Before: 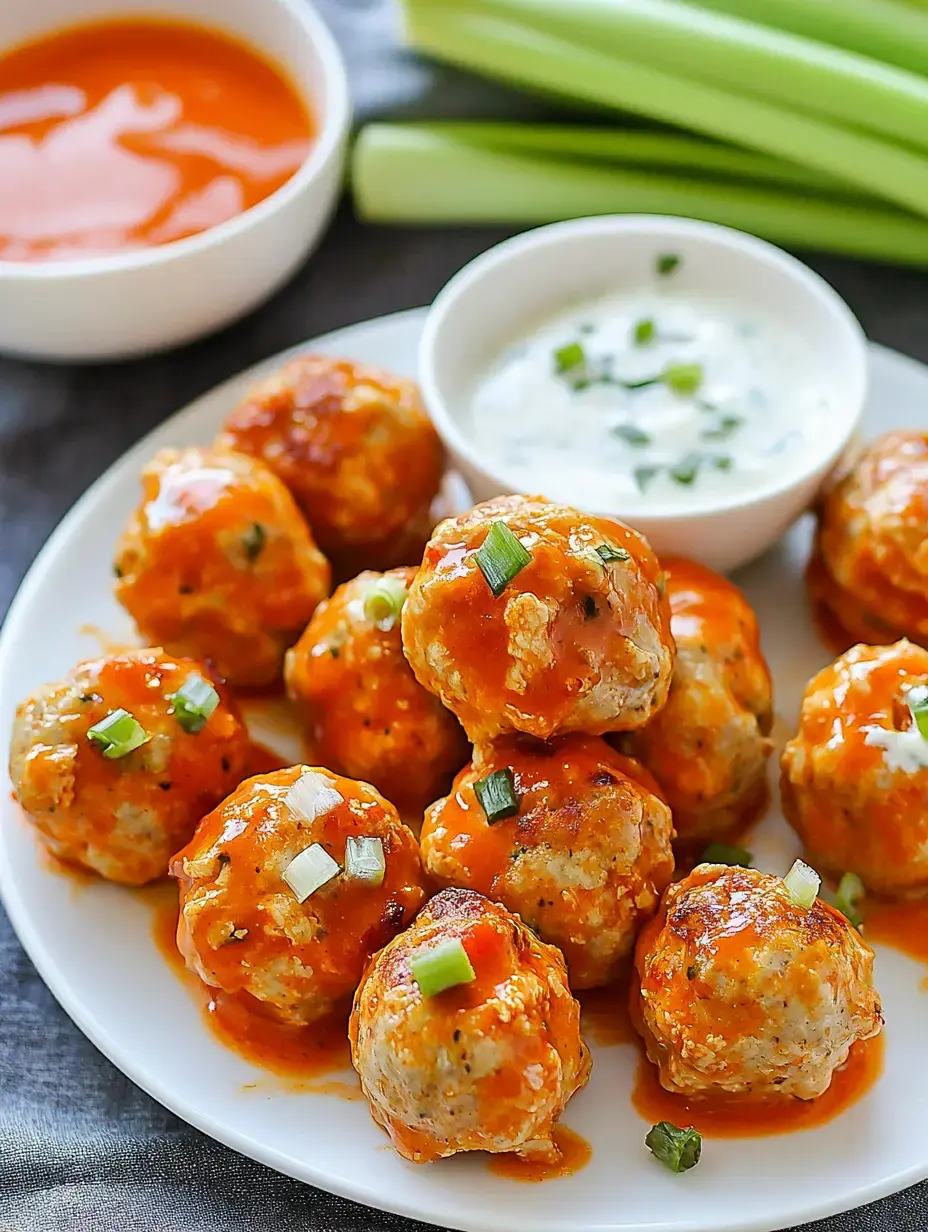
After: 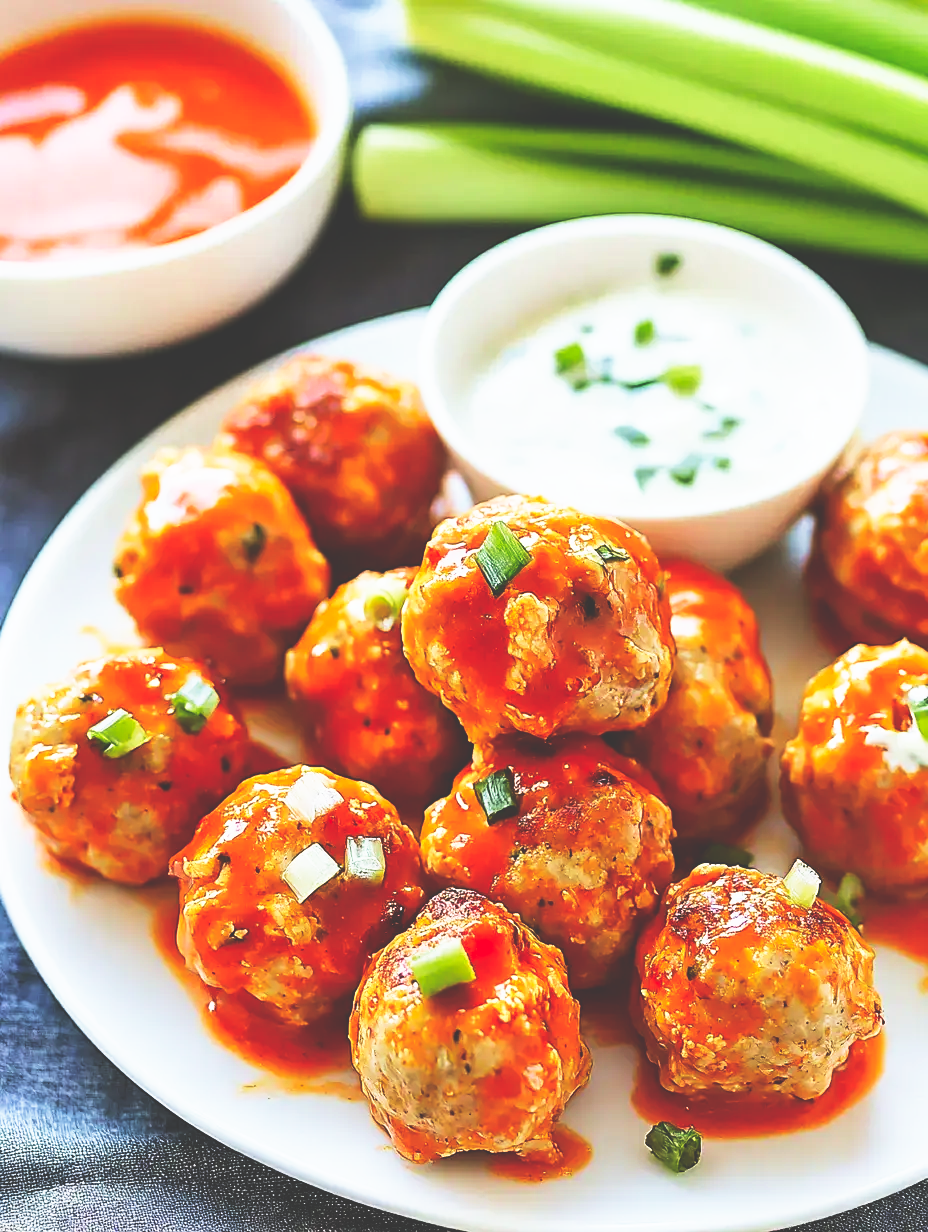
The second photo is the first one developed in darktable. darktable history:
base curve: curves: ch0 [(0, 0.036) (0.007, 0.037) (0.604, 0.887) (1, 1)], preserve colors none
velvia: on, module defaults
